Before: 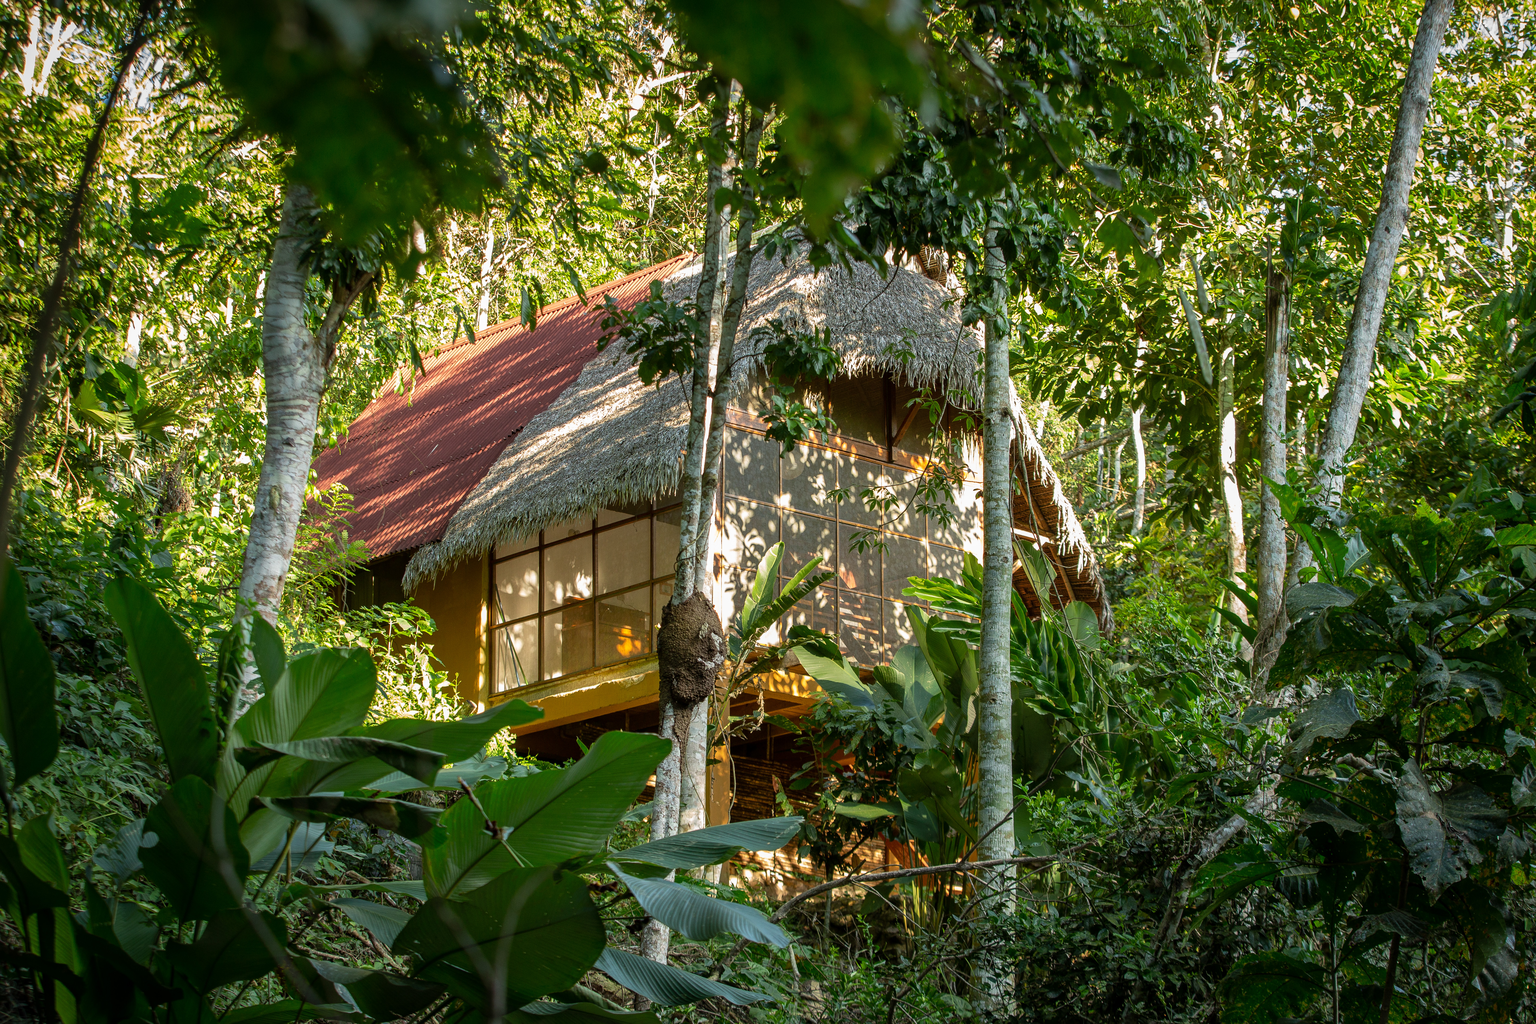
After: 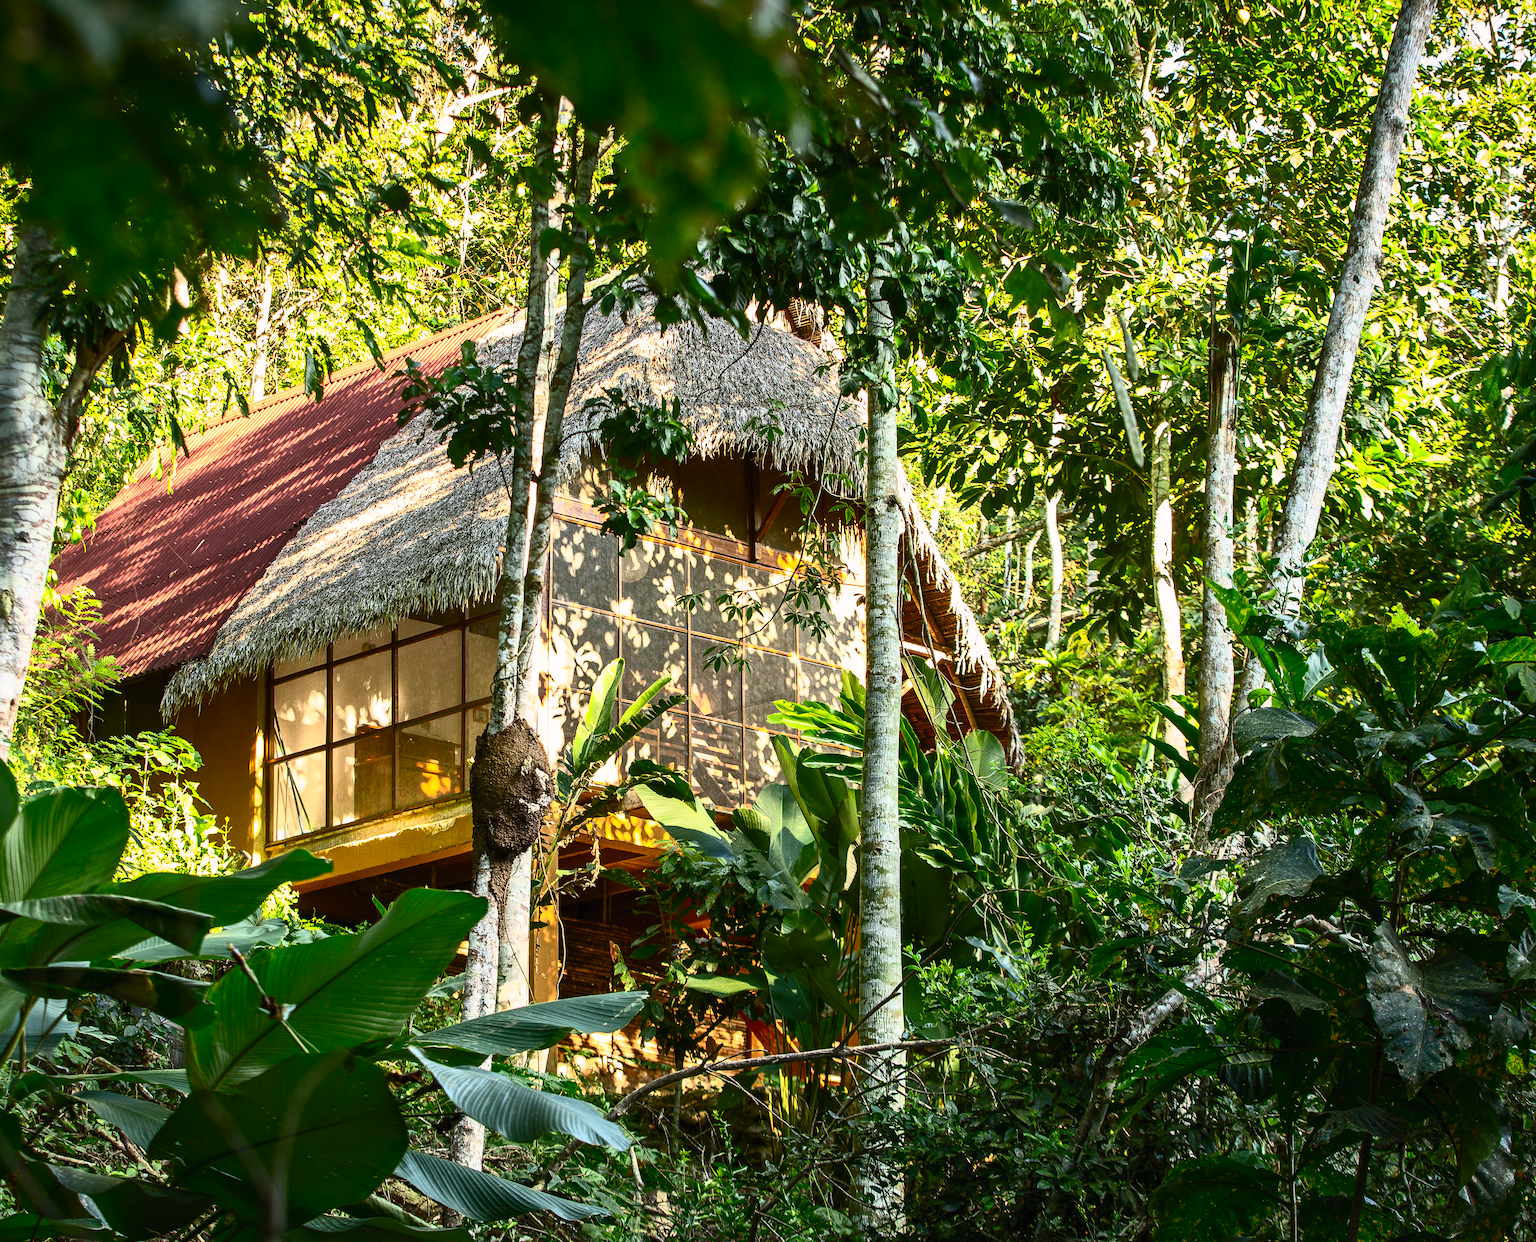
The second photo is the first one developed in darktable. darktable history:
exposure: black level correction 0, exposure 0 EV, compensate highlight preservation false
crop: left 17.604%, bottom 0.02%
contrast brightness saturation: contrast 0.607, brightness 0.352, saturation 0.141
color correction: highlights a* 3.34, highlights b* 1.68, saturation 1.16
shadows and highlights: shadows 20.91, highlights -37.26, soften with gaussian
